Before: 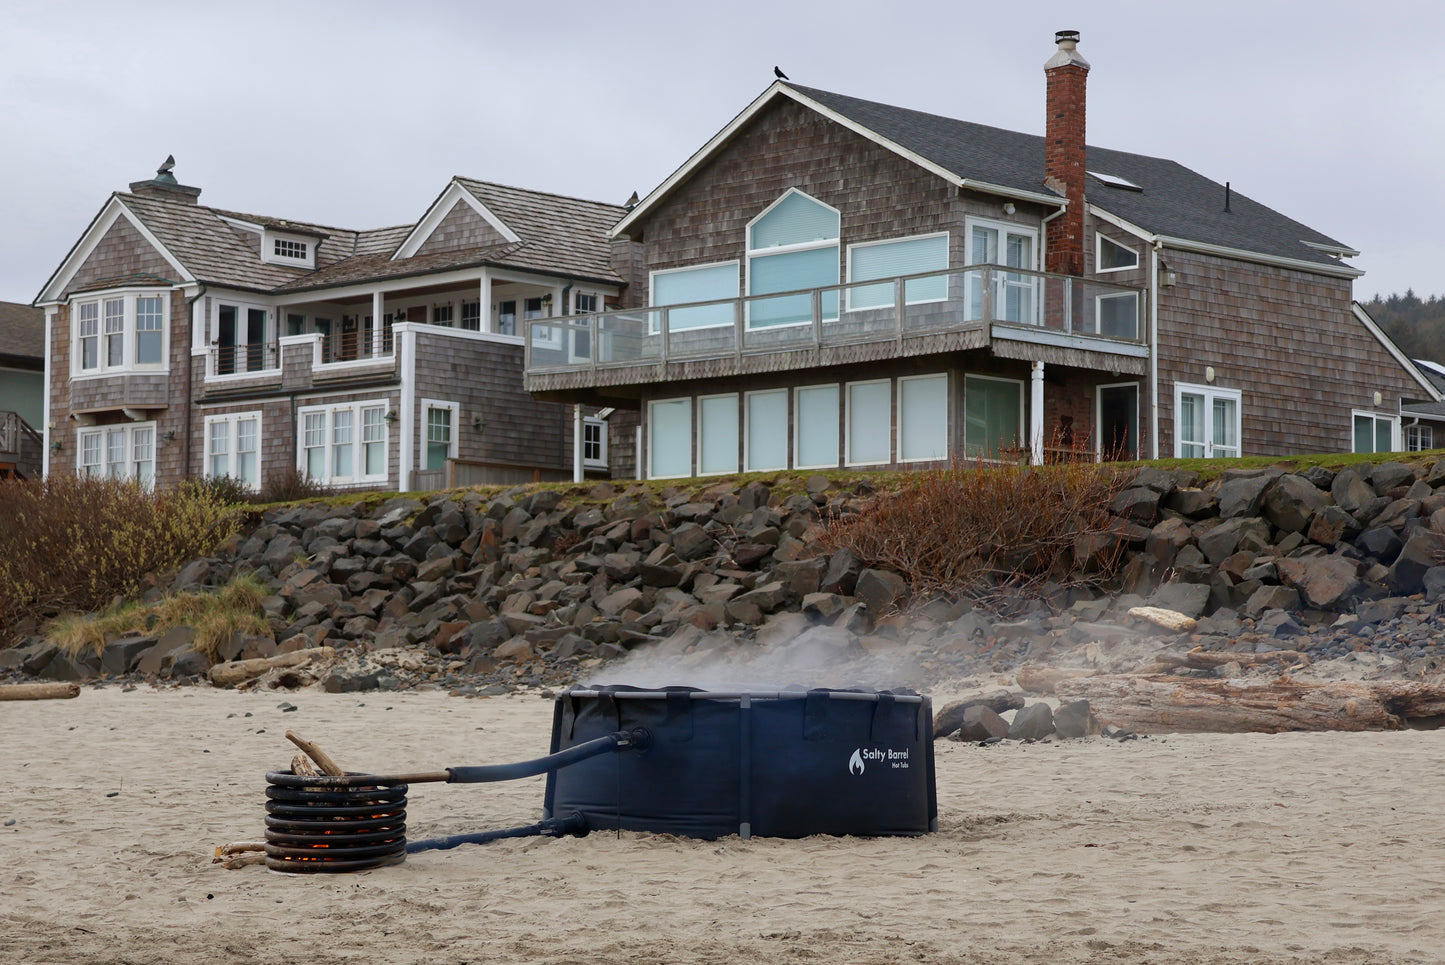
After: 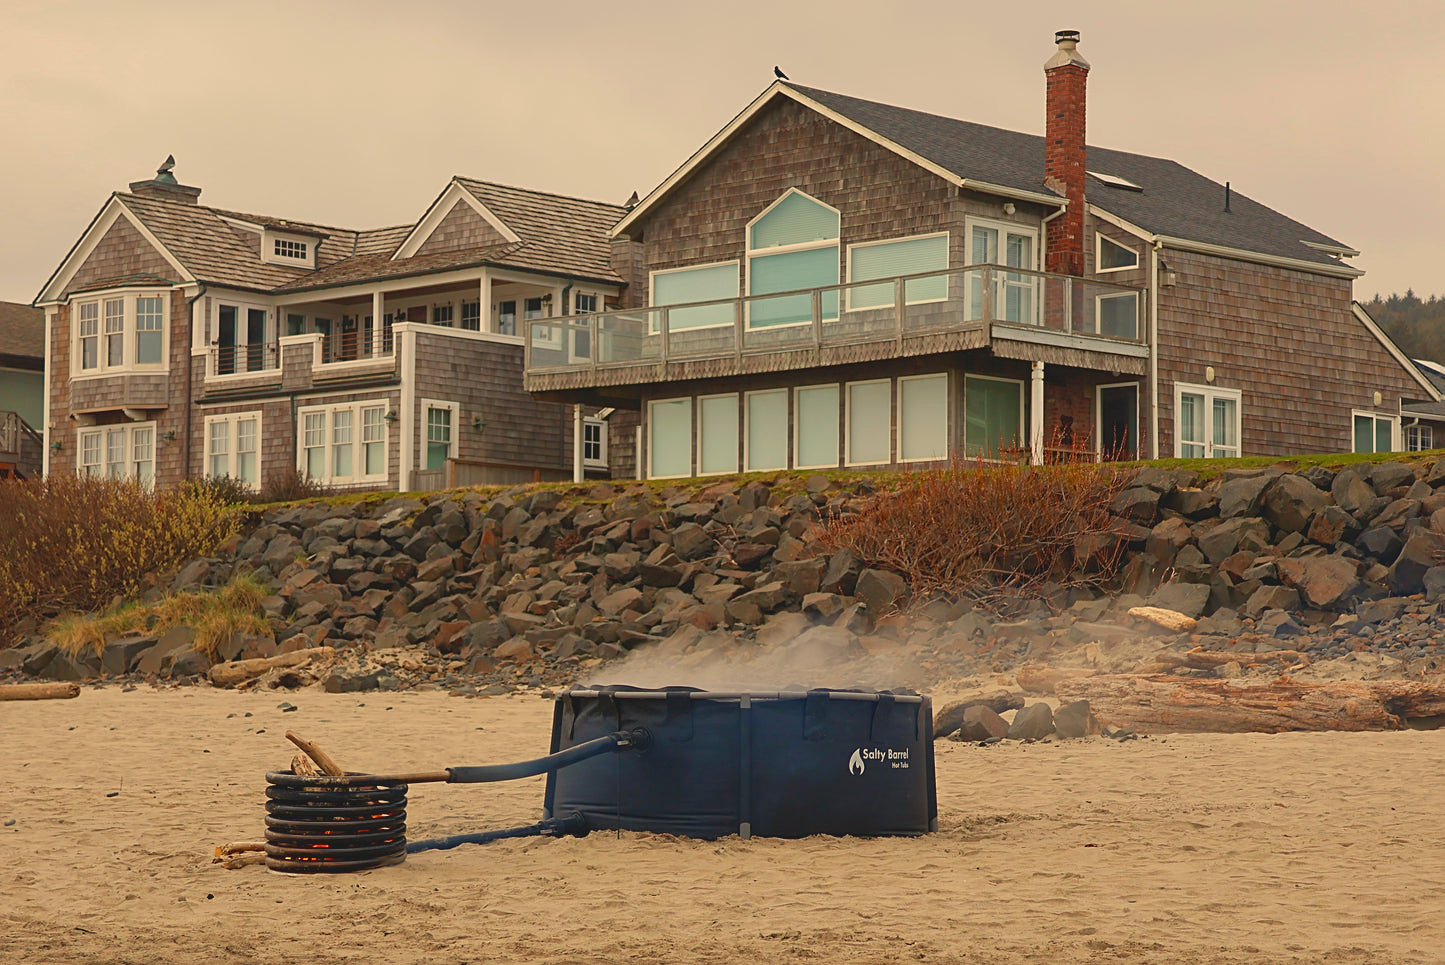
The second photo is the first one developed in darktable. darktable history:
contrast brightness saturation: contrast -0.19, saturation 0.19
white balance: red 1.138, green 0.996, blue 0.812
sharpen: on, module defaults
